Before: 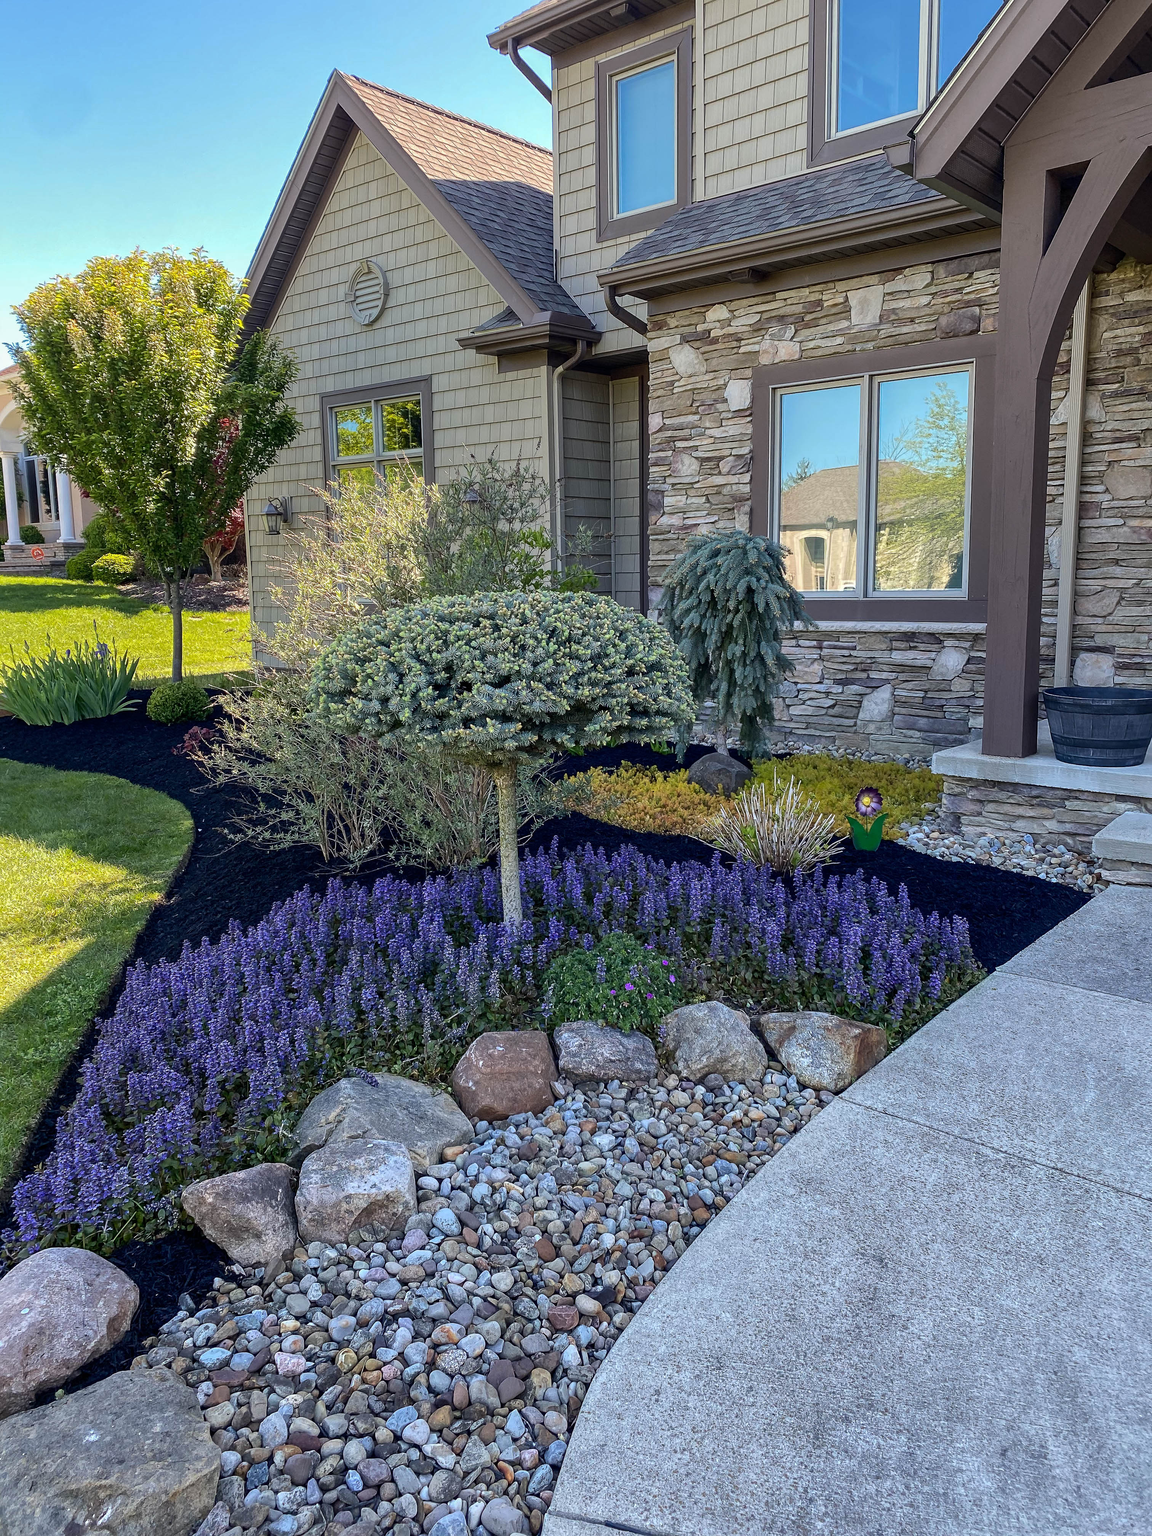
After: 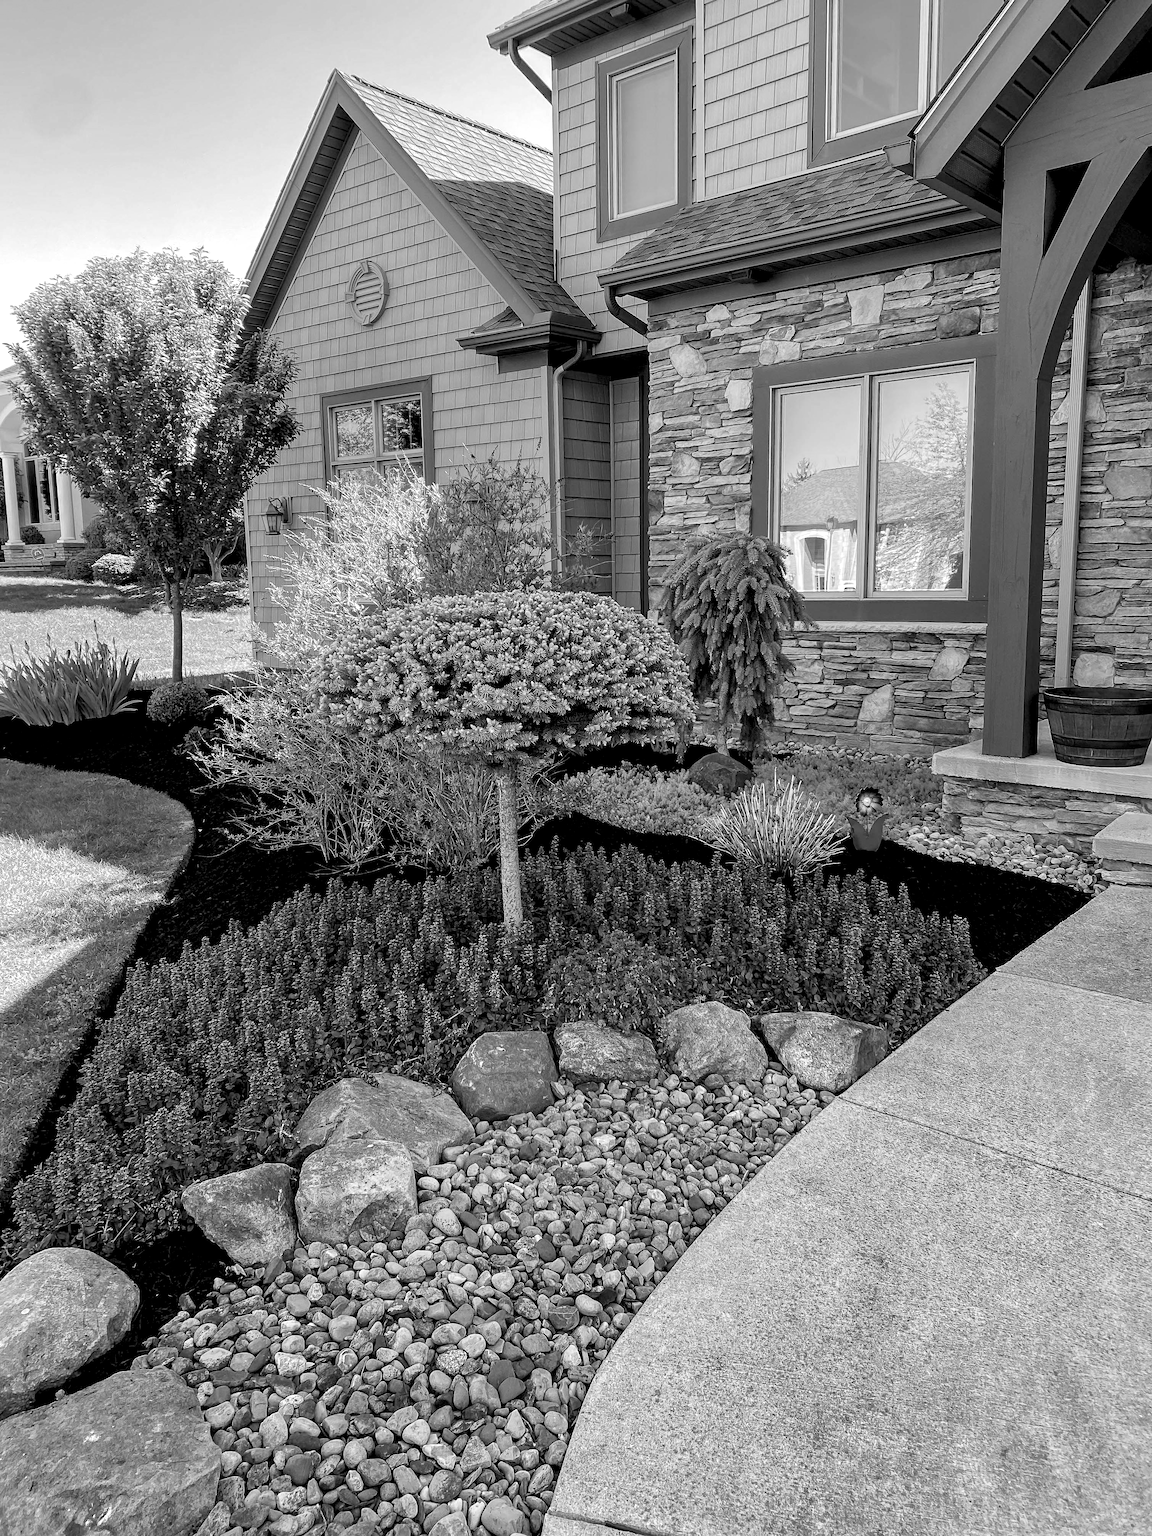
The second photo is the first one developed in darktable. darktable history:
monochrome: on, module defaults
rgb levels: levels [[0.01, 0.419, 0.839], [0, 0.5, 1], [0, 0.5, 1]]
